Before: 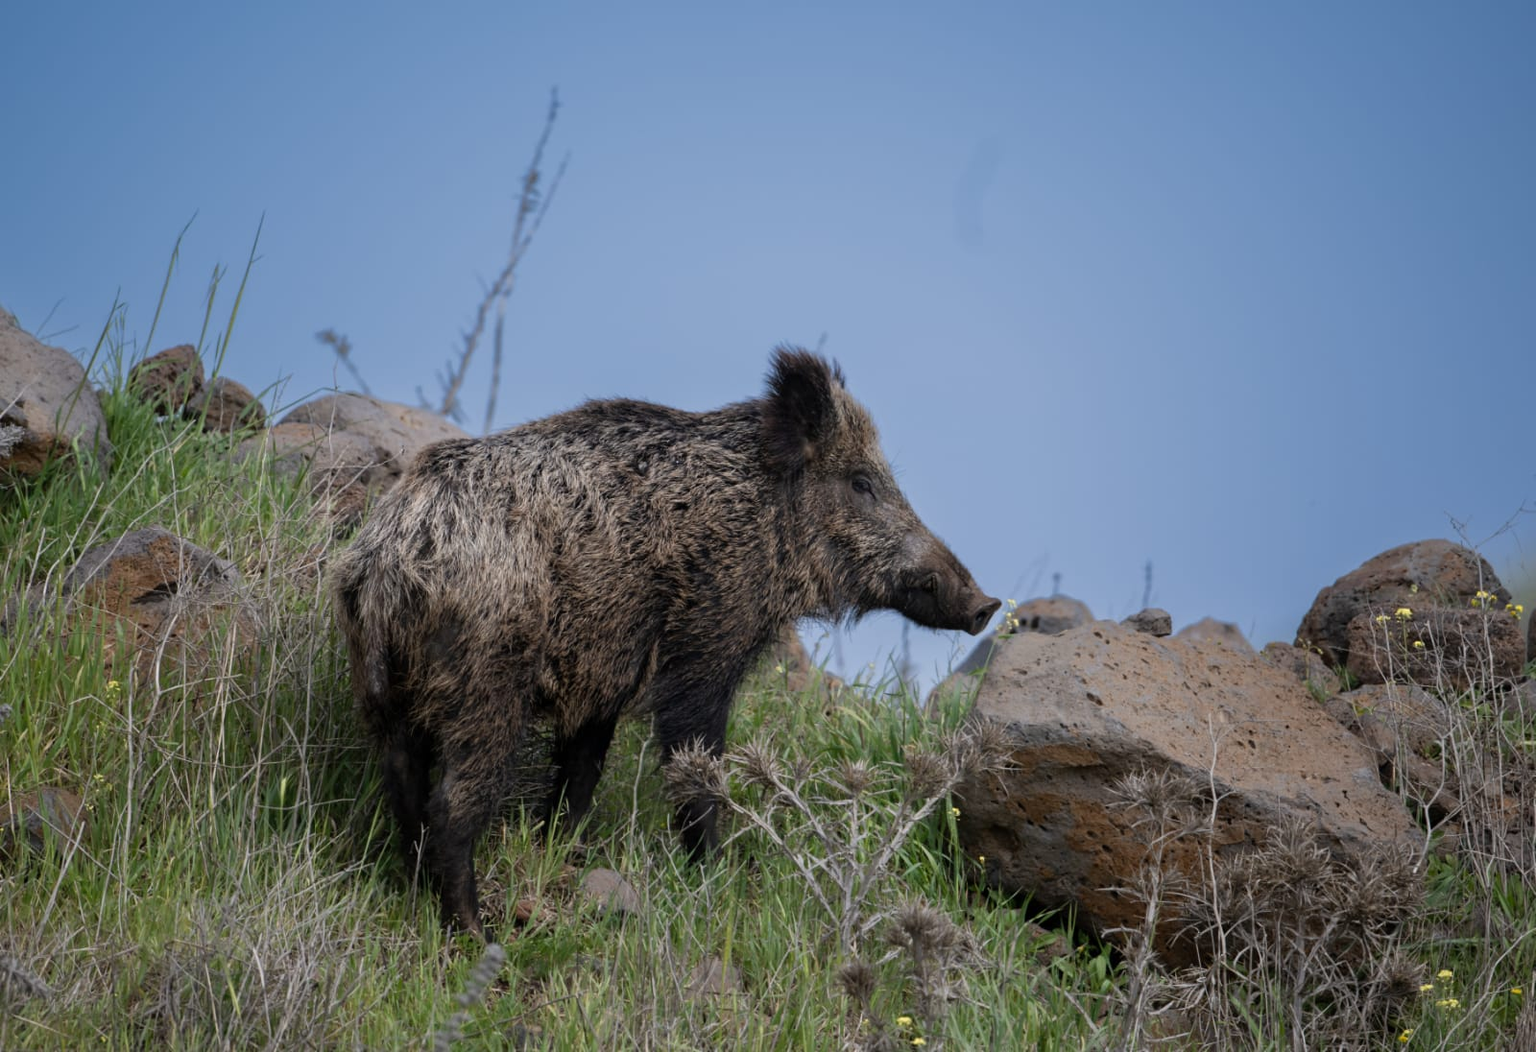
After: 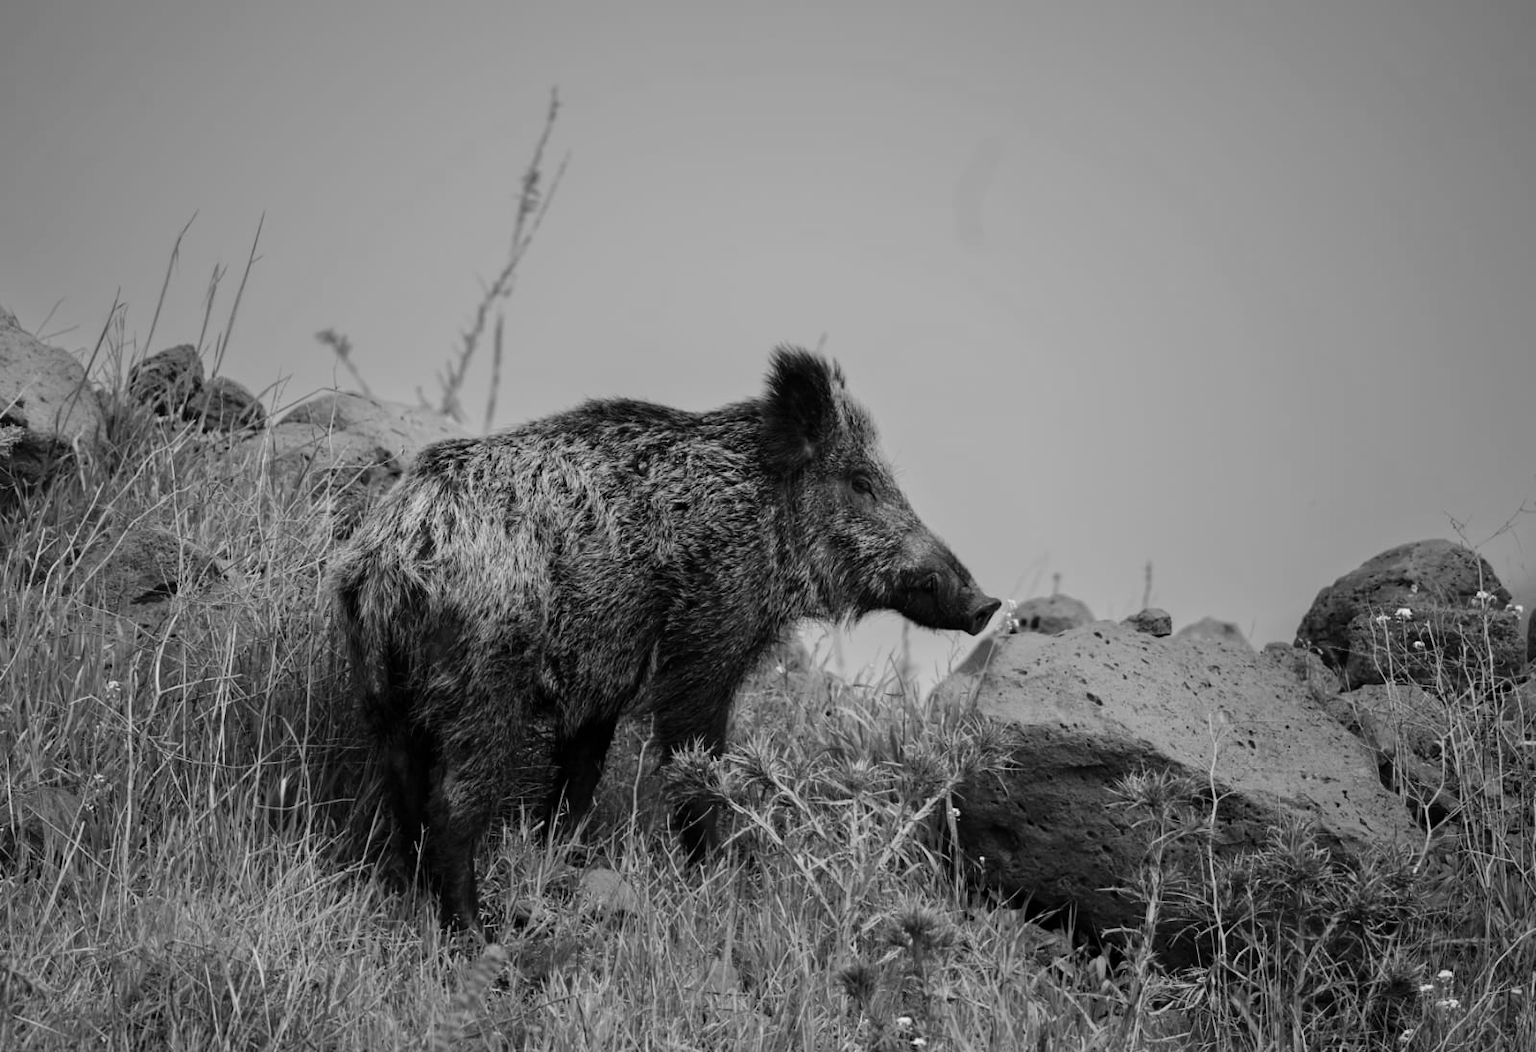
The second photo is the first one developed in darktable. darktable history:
monochrome: a 32, b 64, size 2.3
tone curve: curves: ch0 [(0, 0) (0.037, 0.025) (0.131, 0.093) (0.275, 0.256) (0.476, 0.517) (0.607, 0.667) (0.691, 0.745) (0.789, 0.836) (0.911, 0.925) (0.997, 0.995)]; ch1 [(0, 0) (0.301, 0.3) (0.444, 0.45) (0.493, 0.495) (0.507, 0.503) (0.534, 0.533) (0.582, 0.58) (0.658, 0.693) (0.746, 0.77) (1, 1)]; ch2 [(0, 0) (0.246, 0.233) (0.36, 0.352) (0.415, 0.418) (0.476, 0.492) (0.502, 0.504) (0.525, 0.518) (0.539, 0.544) (0.586, 0.602) (0.634, 0.651) (0.706, 0.727) (0.853, 0.852) (1, 0.951)], color space Lab, independent channels, preserve colors none
